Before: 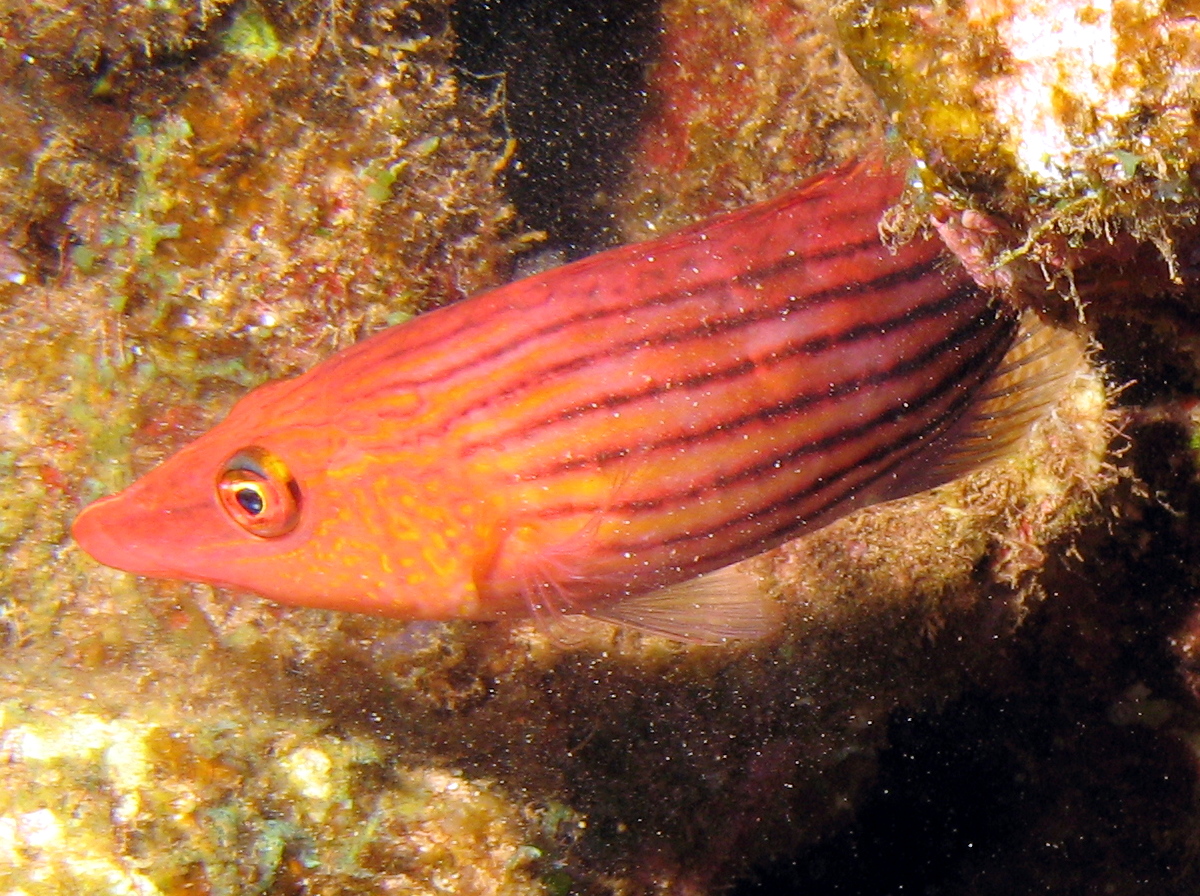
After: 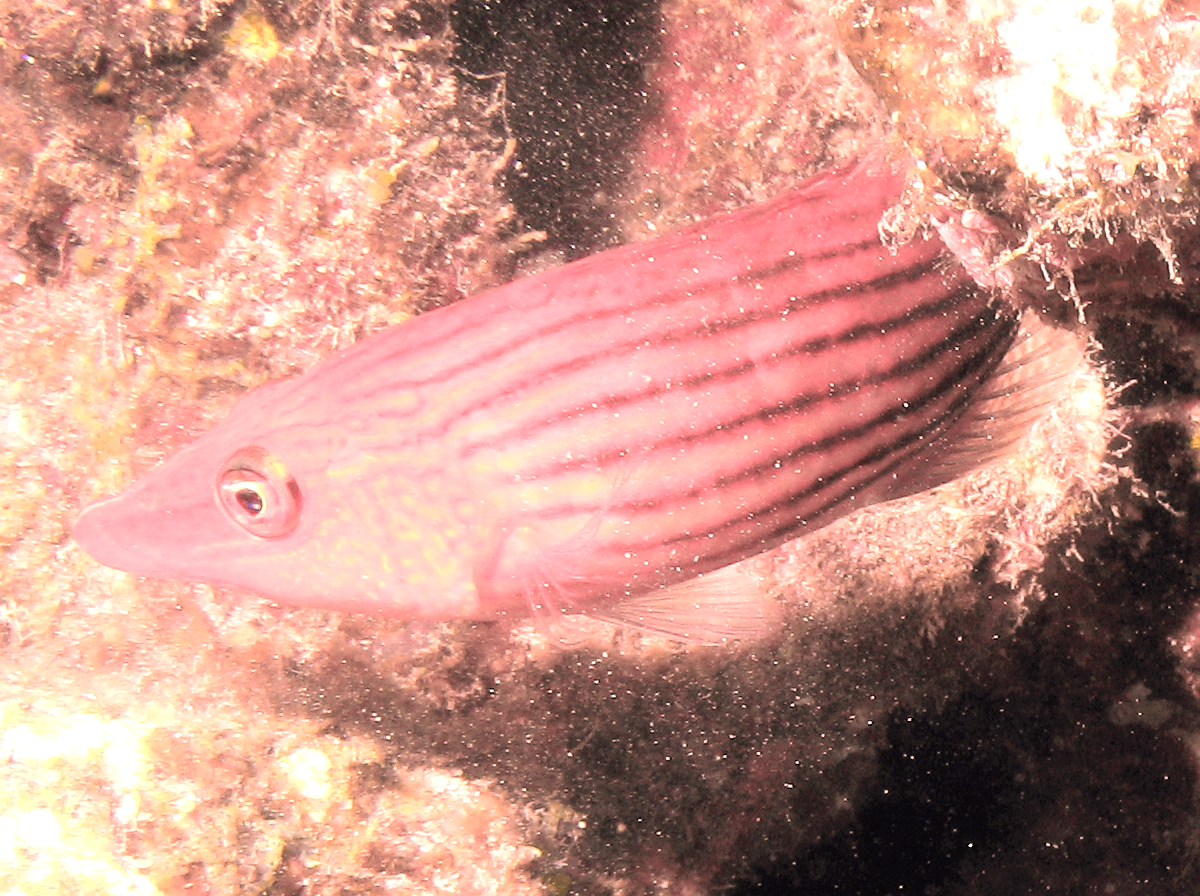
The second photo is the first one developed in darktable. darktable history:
color correction: highlights a* 22.66, highlights b* 21.47
sharpen: amount 0.201
haze removal: strength -0.053, compatibility mode true, adaptive false
color zones: curves: ch0 [(0.257, 0.558) (0.75, 0.565)]; ch1 [(0.004, 0.857) (0.14, 0.416) (0.257, 0.695) (0.442, 0.032) (0.736, 0.266) (0.891, 0.741)]; ch2 [(0, 0.623) (0.112, 0.436) (0.271, 0.474) (0.516, 0.64) (0.743, 0.286)]
exposure: black level correction 0, exposure 0.498 EV, compensate highlight preservation false
contrast brightness saturation: brightness 0.187, saturation -0.484
